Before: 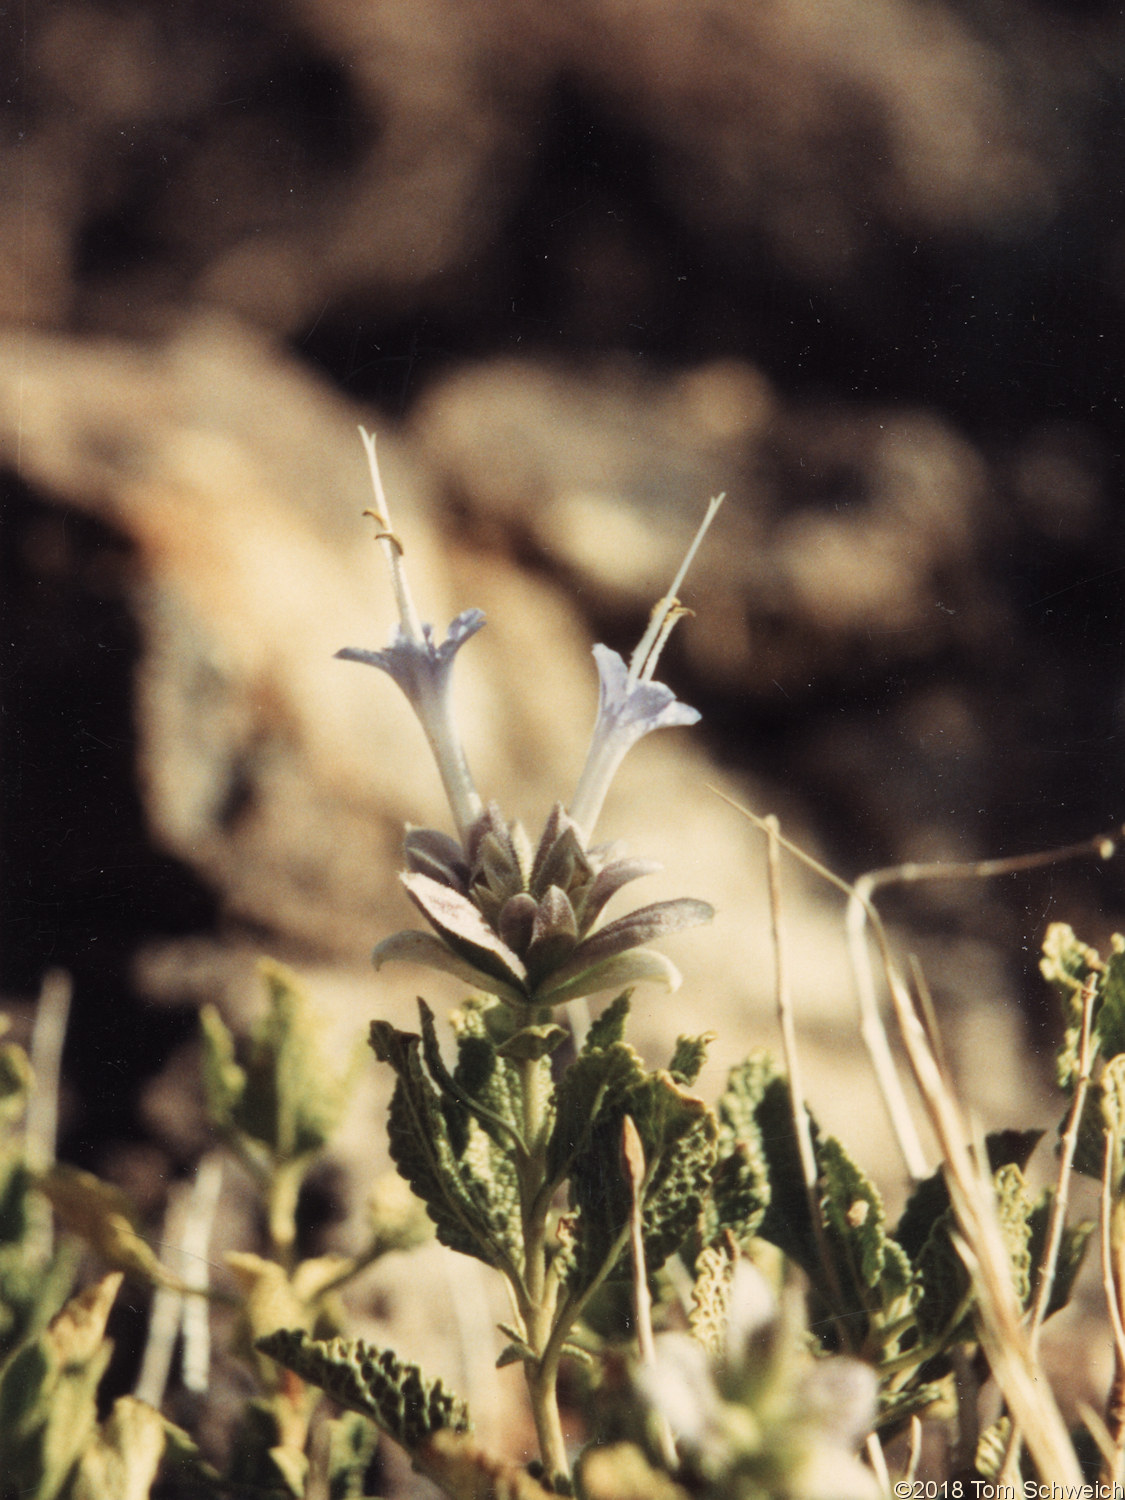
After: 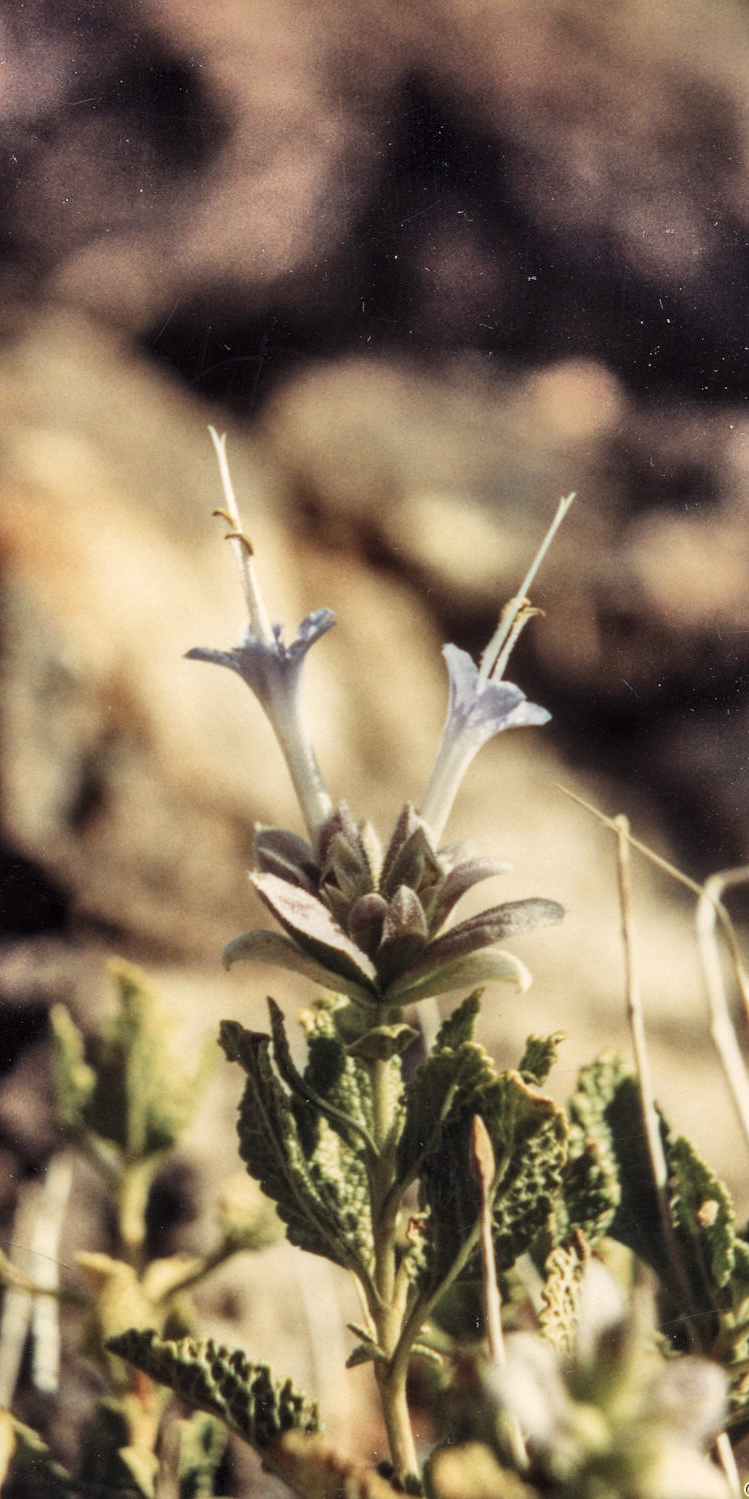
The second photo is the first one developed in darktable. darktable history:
crop and rotate: left 13.345%, right 20.047%
exposure: compensate highlight preservation false
shadows and highlights: shadows 76.31, highlights -25.03, soften with gaussian
local contrast: detail 130%
